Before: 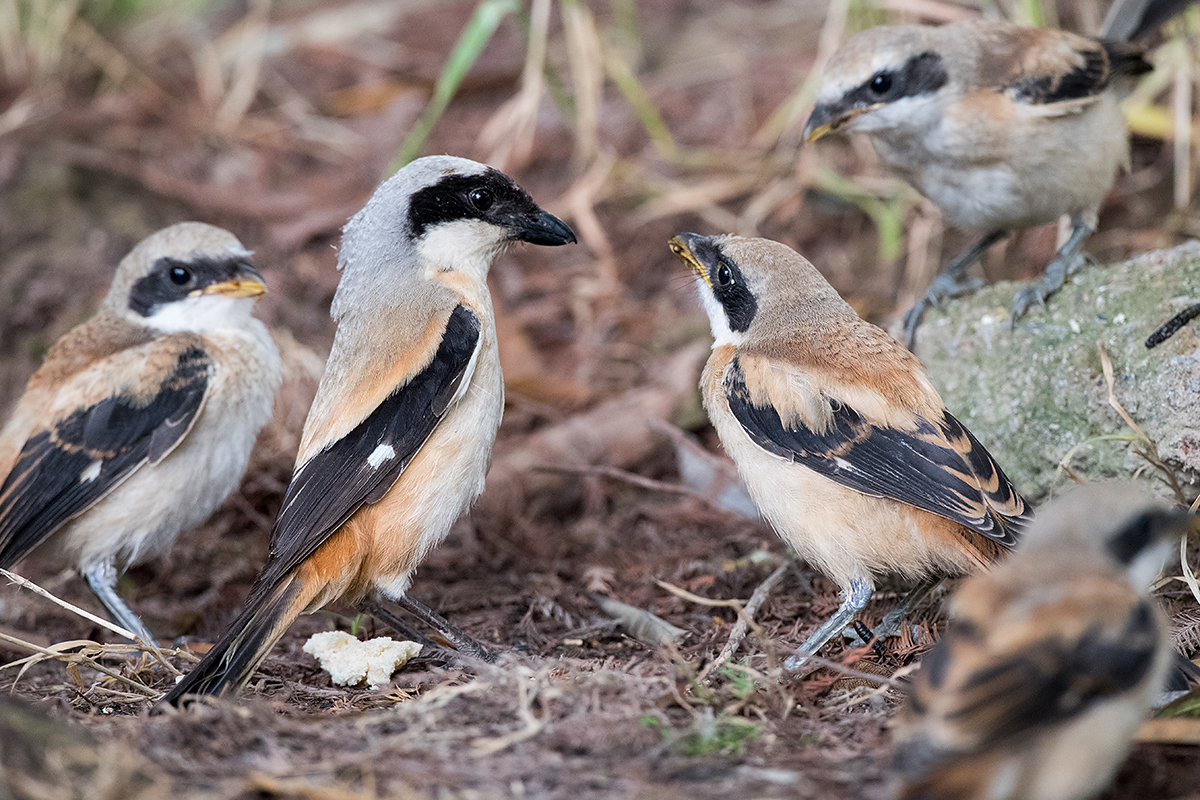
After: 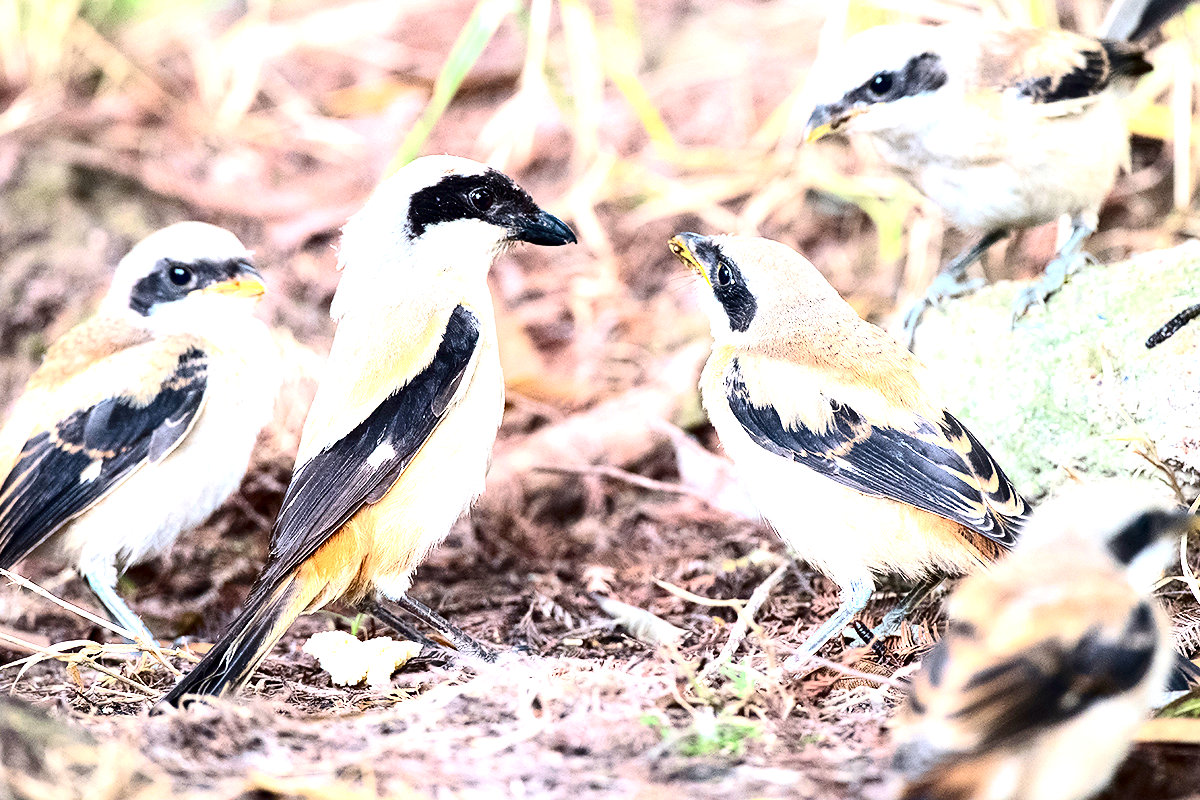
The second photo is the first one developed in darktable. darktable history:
contrast brightness saturation: contrast 0.317, brightness -0.077, saturation 0.174
exposure: black level correction 0, exposure 1.744 EV, compensate highlight preservation false
